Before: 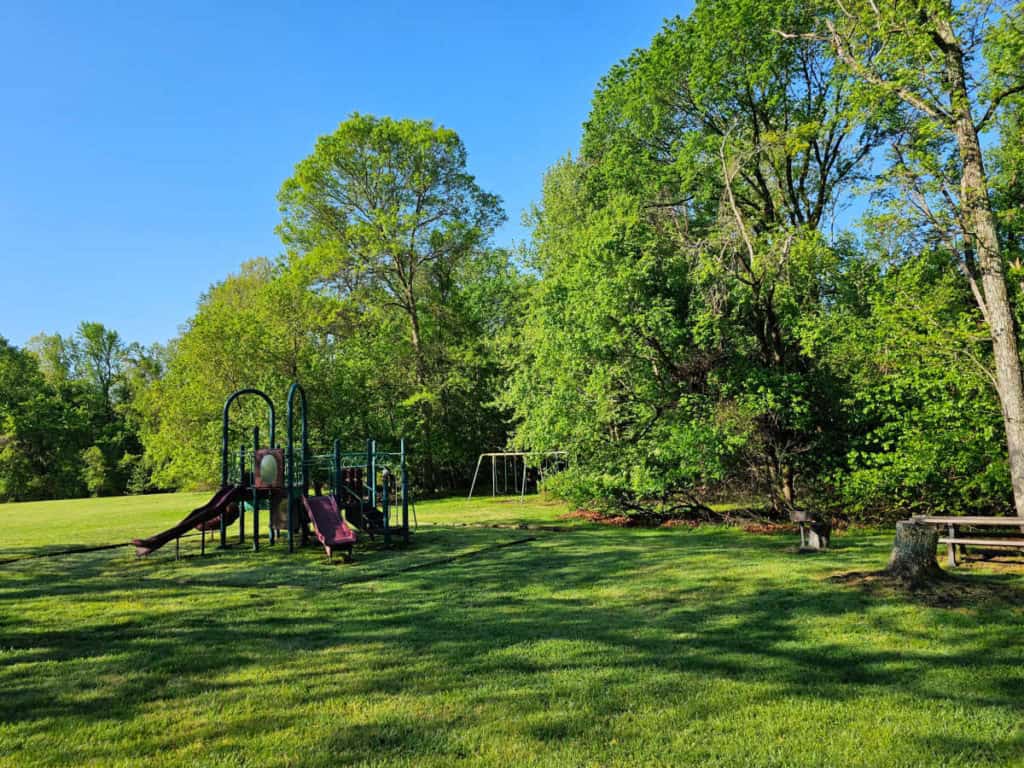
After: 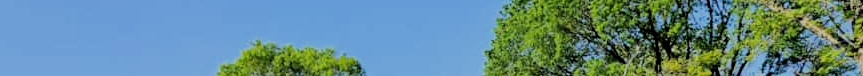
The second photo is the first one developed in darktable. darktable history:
filmic rgb: black relative exposure -4.14 EV, white relative exposure 5.1 EV, hardness 2.11, contrast 1.165
crop and rotate: left 9.644%, top 9.491%, right 6.021%, bottom 80.509%
